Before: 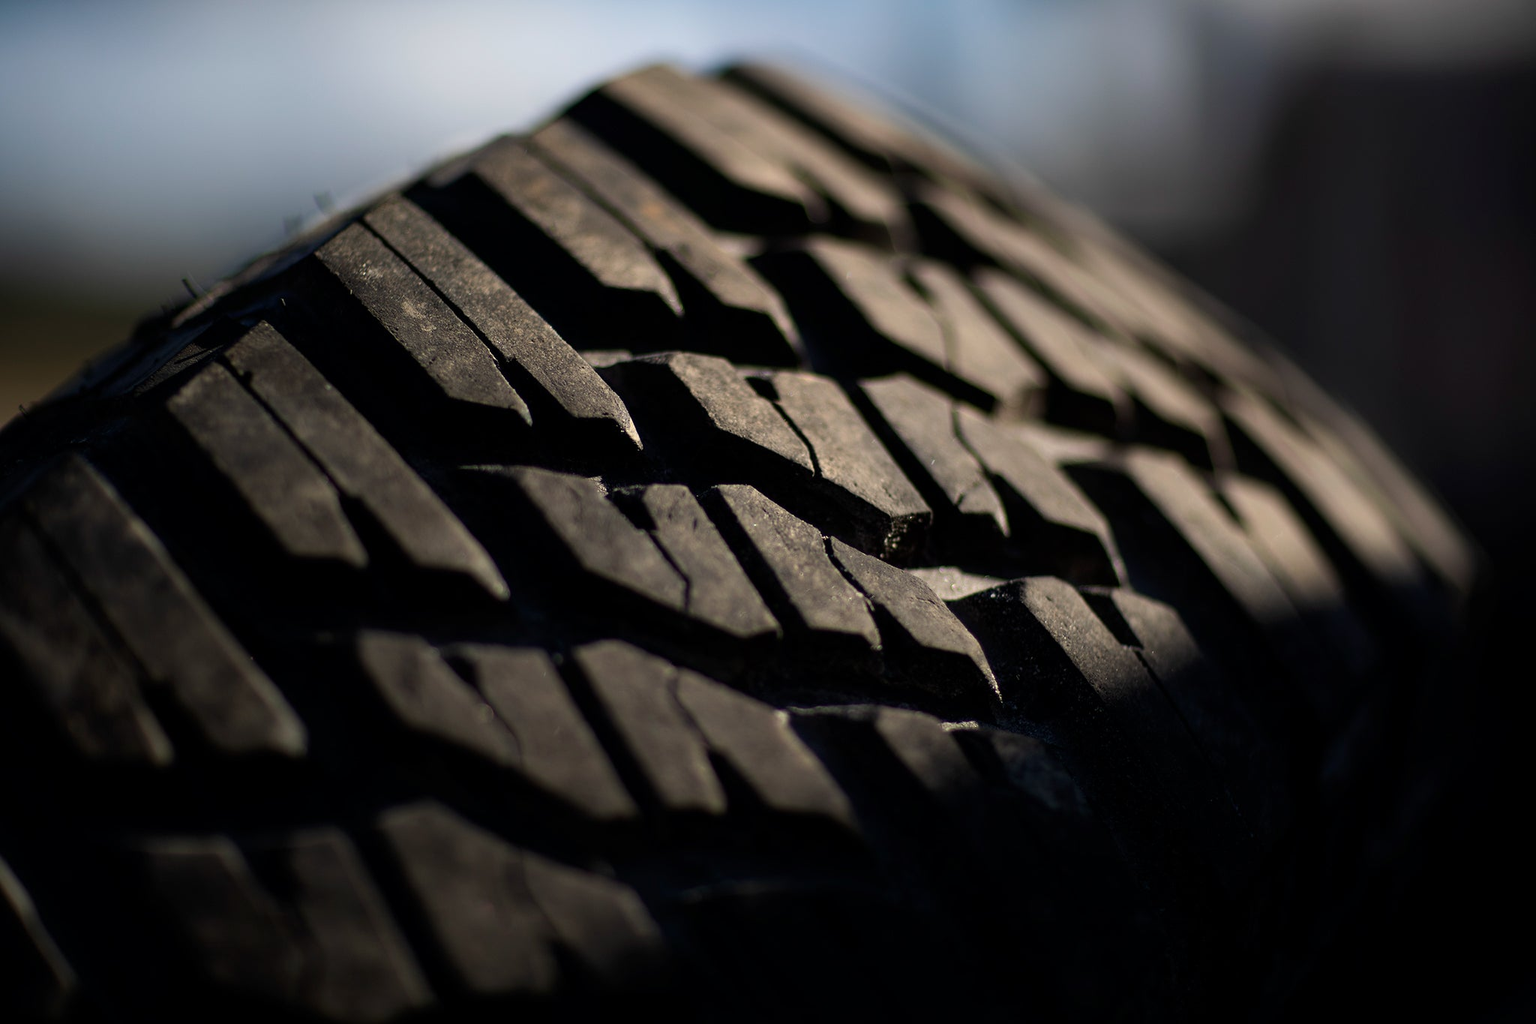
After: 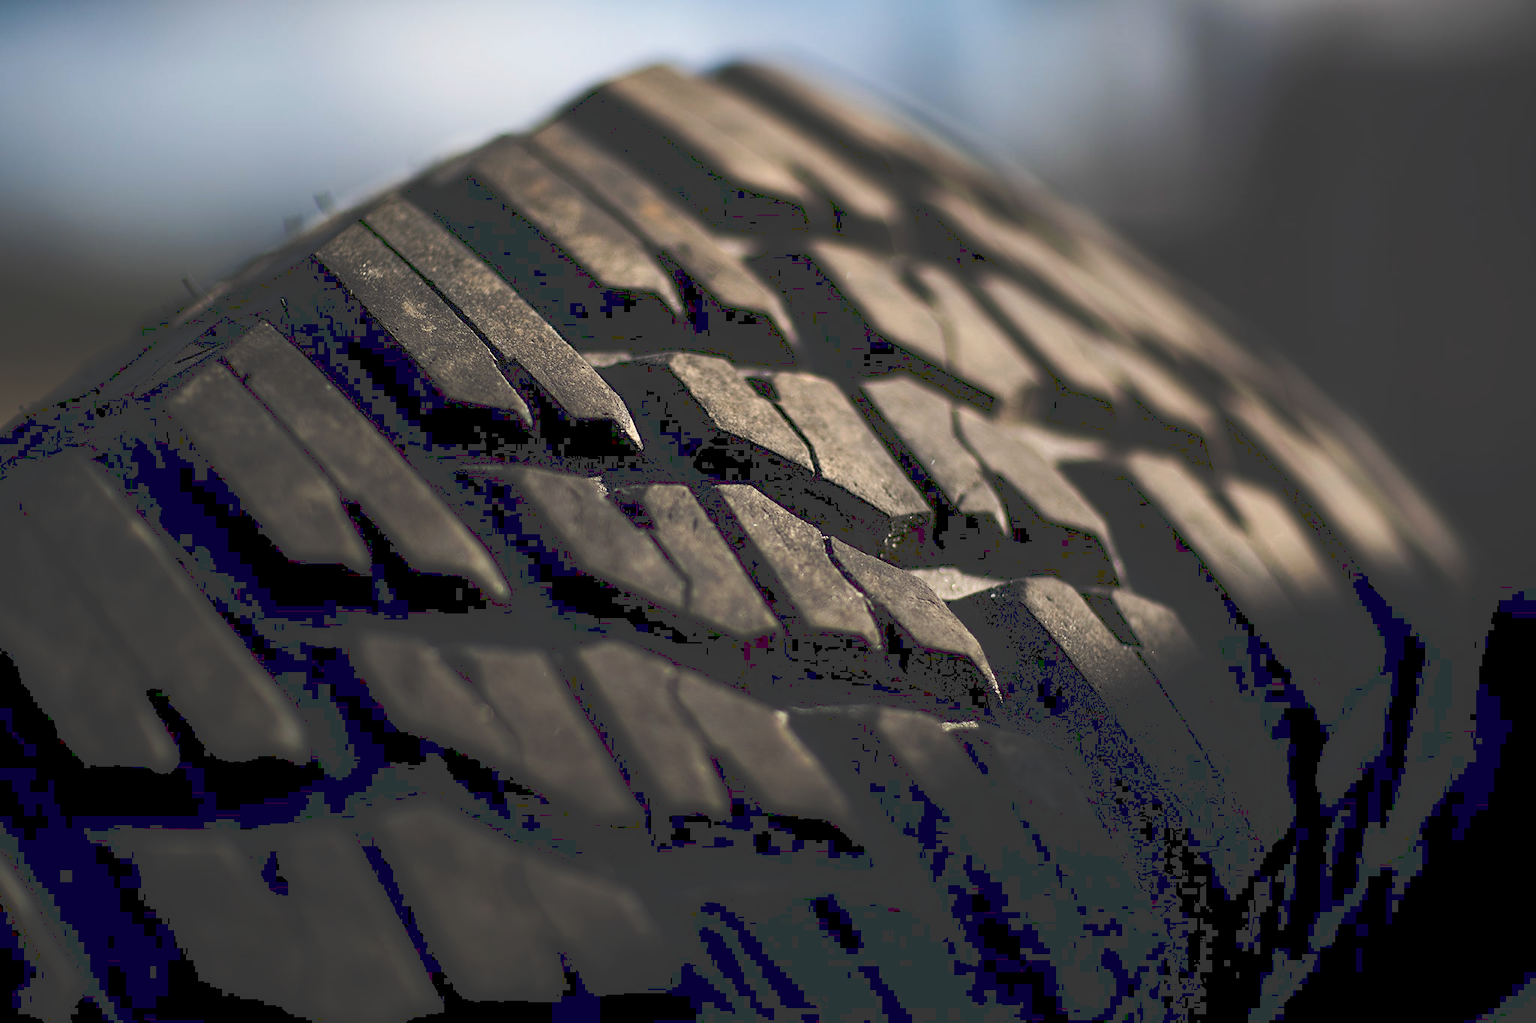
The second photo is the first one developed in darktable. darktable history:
tone curve: curves: ch0 [(0, 0) (0.003, 0.224) (0.011, 0.229) (0.025, 0.234) (0.044, 0.242) (0.069, 0.249) (0.1, 0.256) (0.136, 0.265) (0.177, 0.285) (0.224, 0.304) (0.277, 0.337) (0.335, 0.385) (0.399, 0.435) (0.468, 0.507) (0.543, 0.59) (0.623, 0.674) (0.709, 0.763) (0.801, 0.852) (0.898, 0.931) (1, 1)], preserve colors none
sharpen: amount 0.2
